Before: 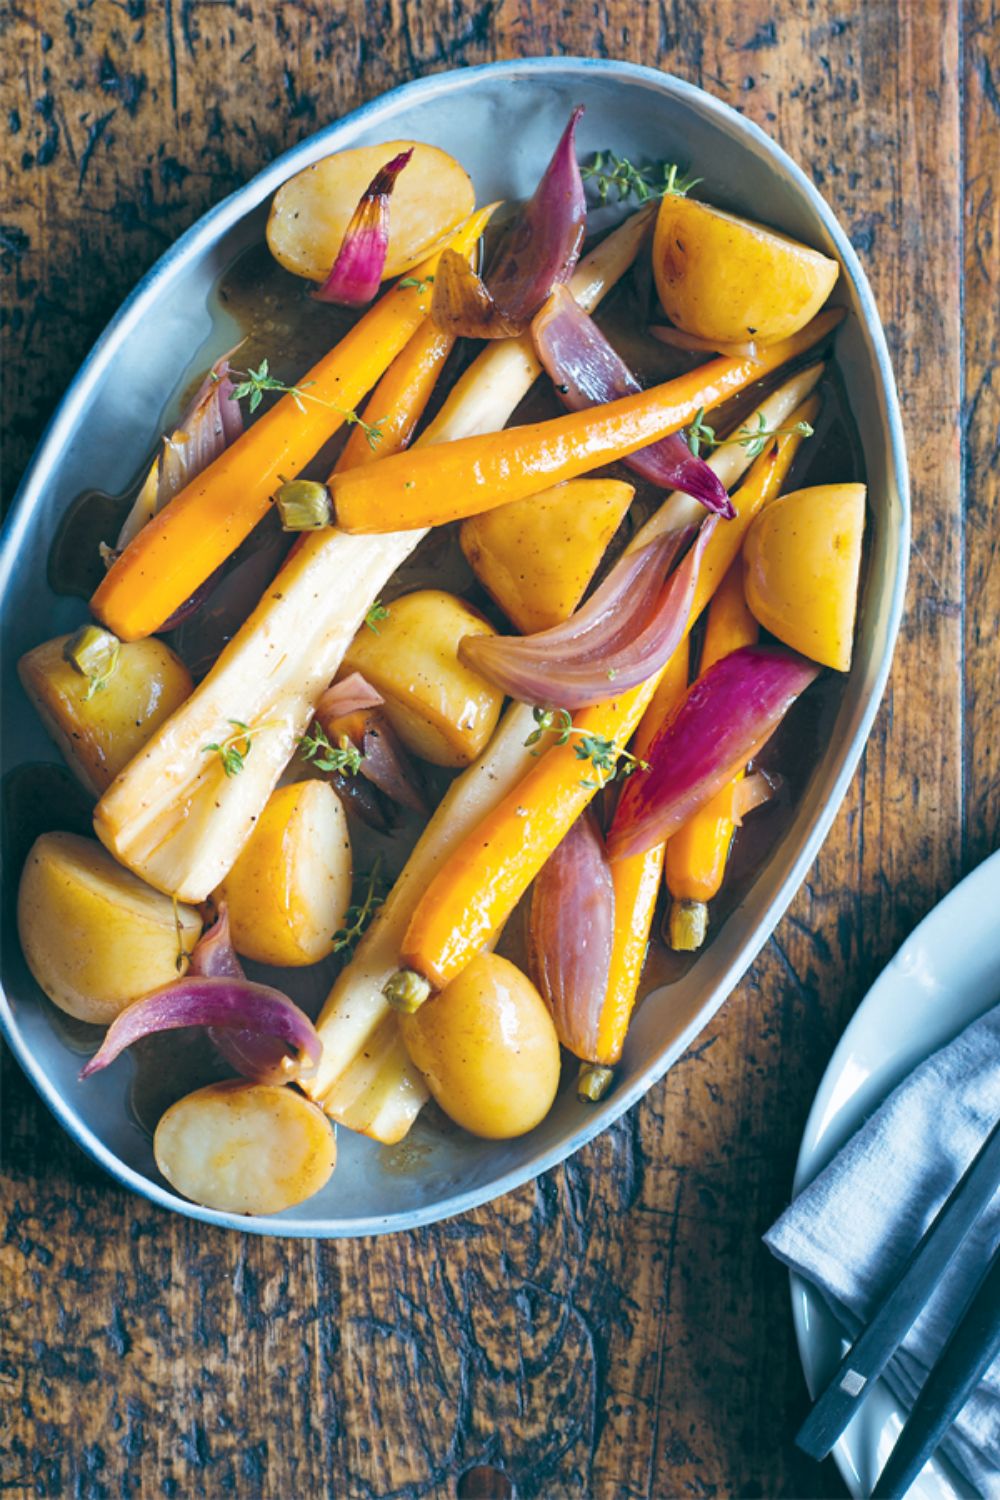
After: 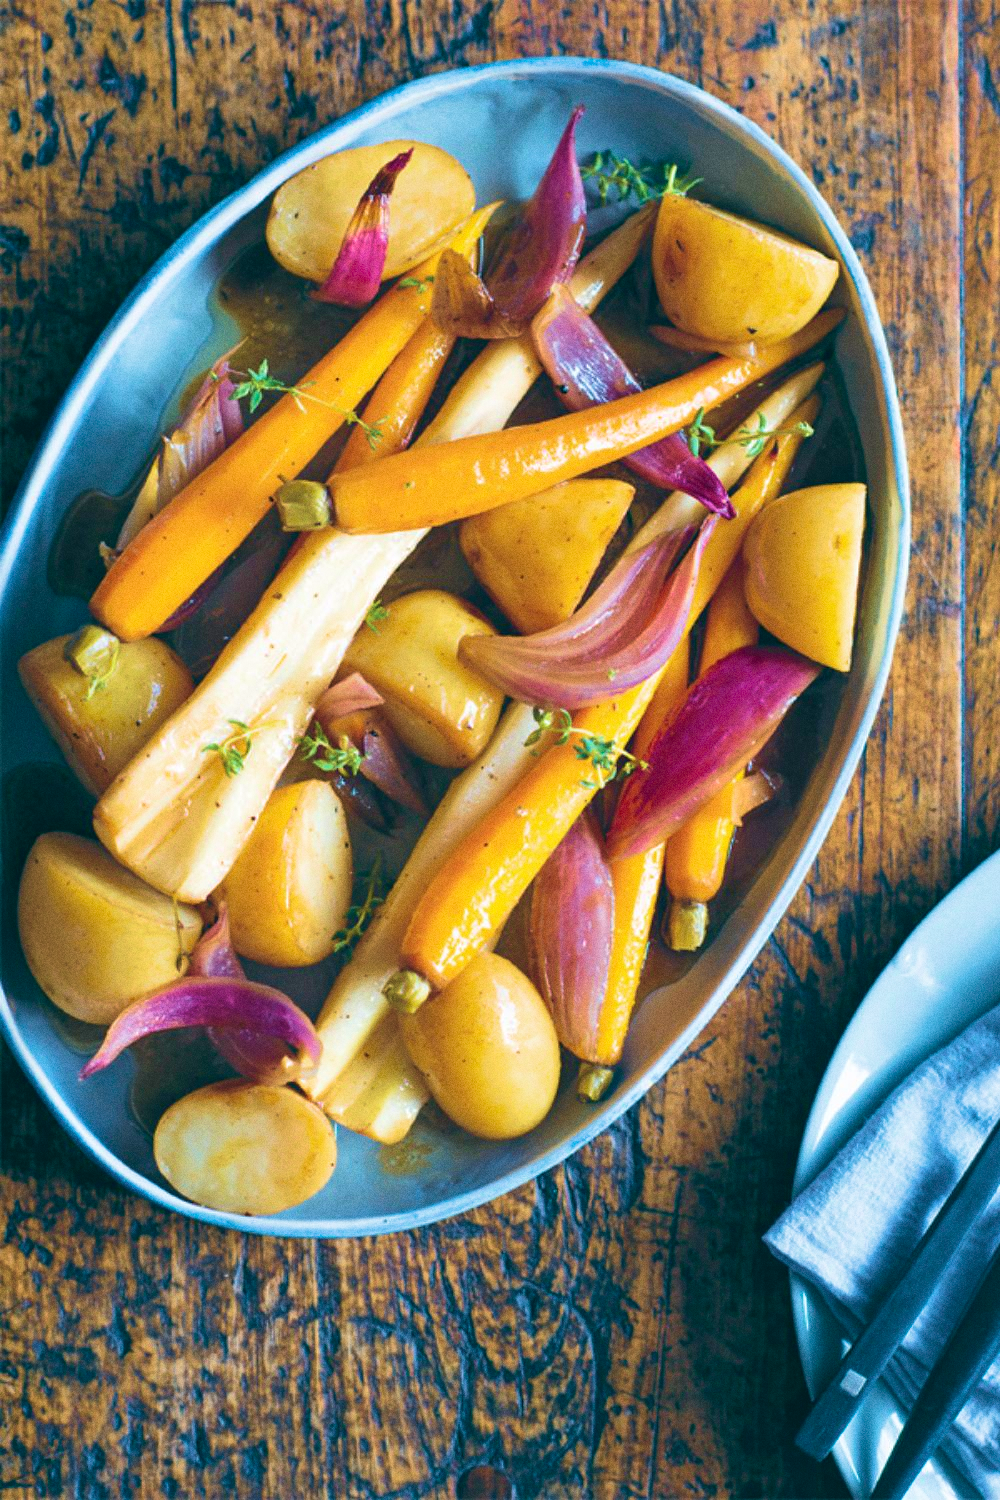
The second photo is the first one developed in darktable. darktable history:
grain: coarseness 0.09 ISO
velvia: strength 74%
white balance: emerald 1
